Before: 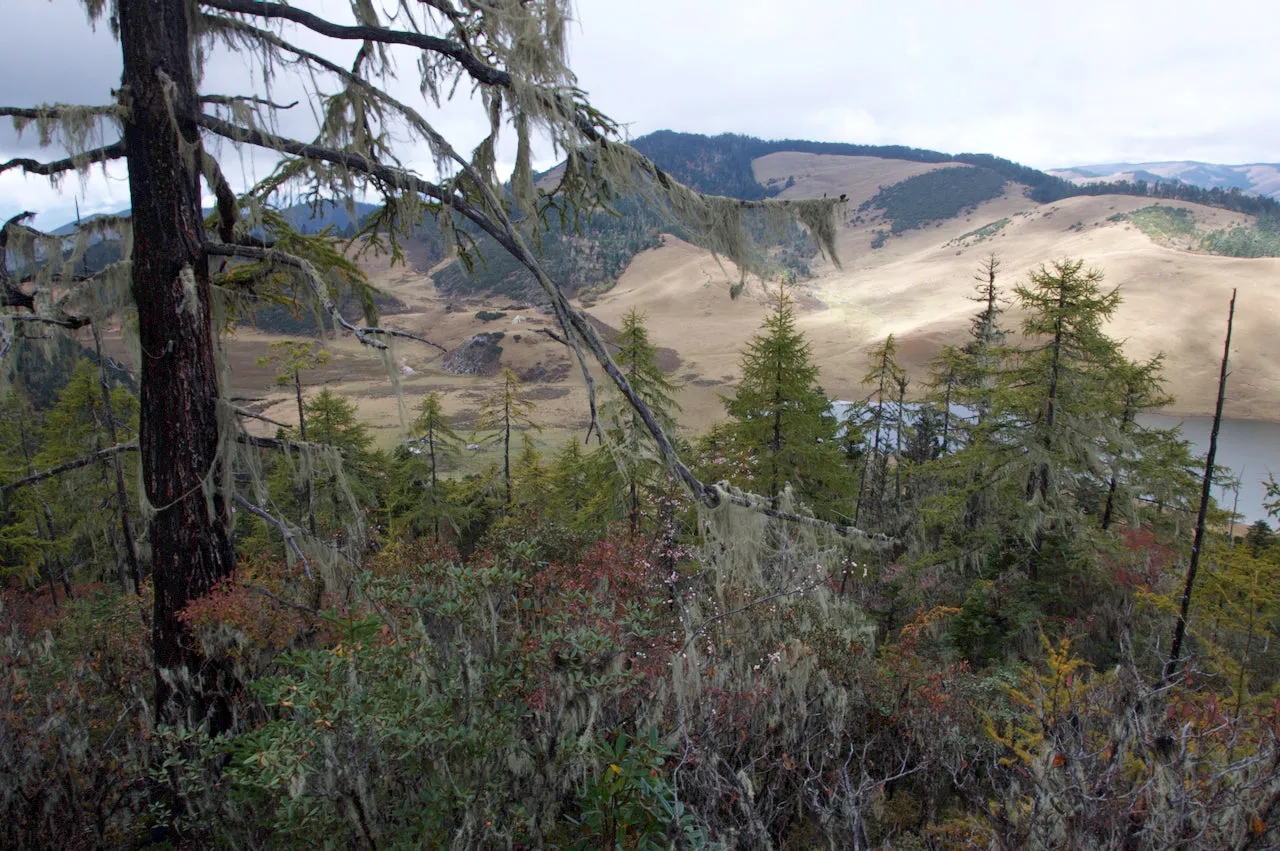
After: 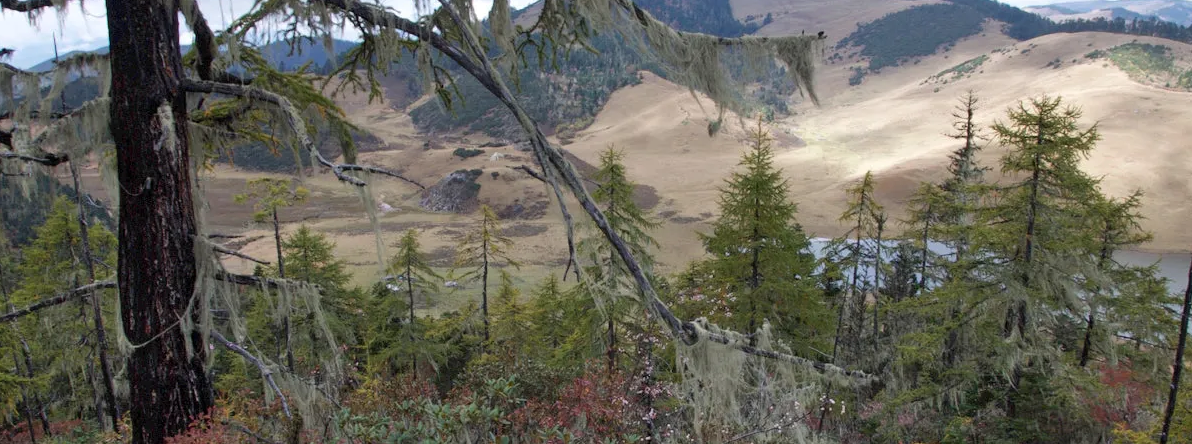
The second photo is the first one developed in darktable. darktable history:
shadows and highlights: shadows 49, highlights -41, soften with gaussian
crop: left 1.744%, top 19.225%, right 5.069%, bottom 28.357%
